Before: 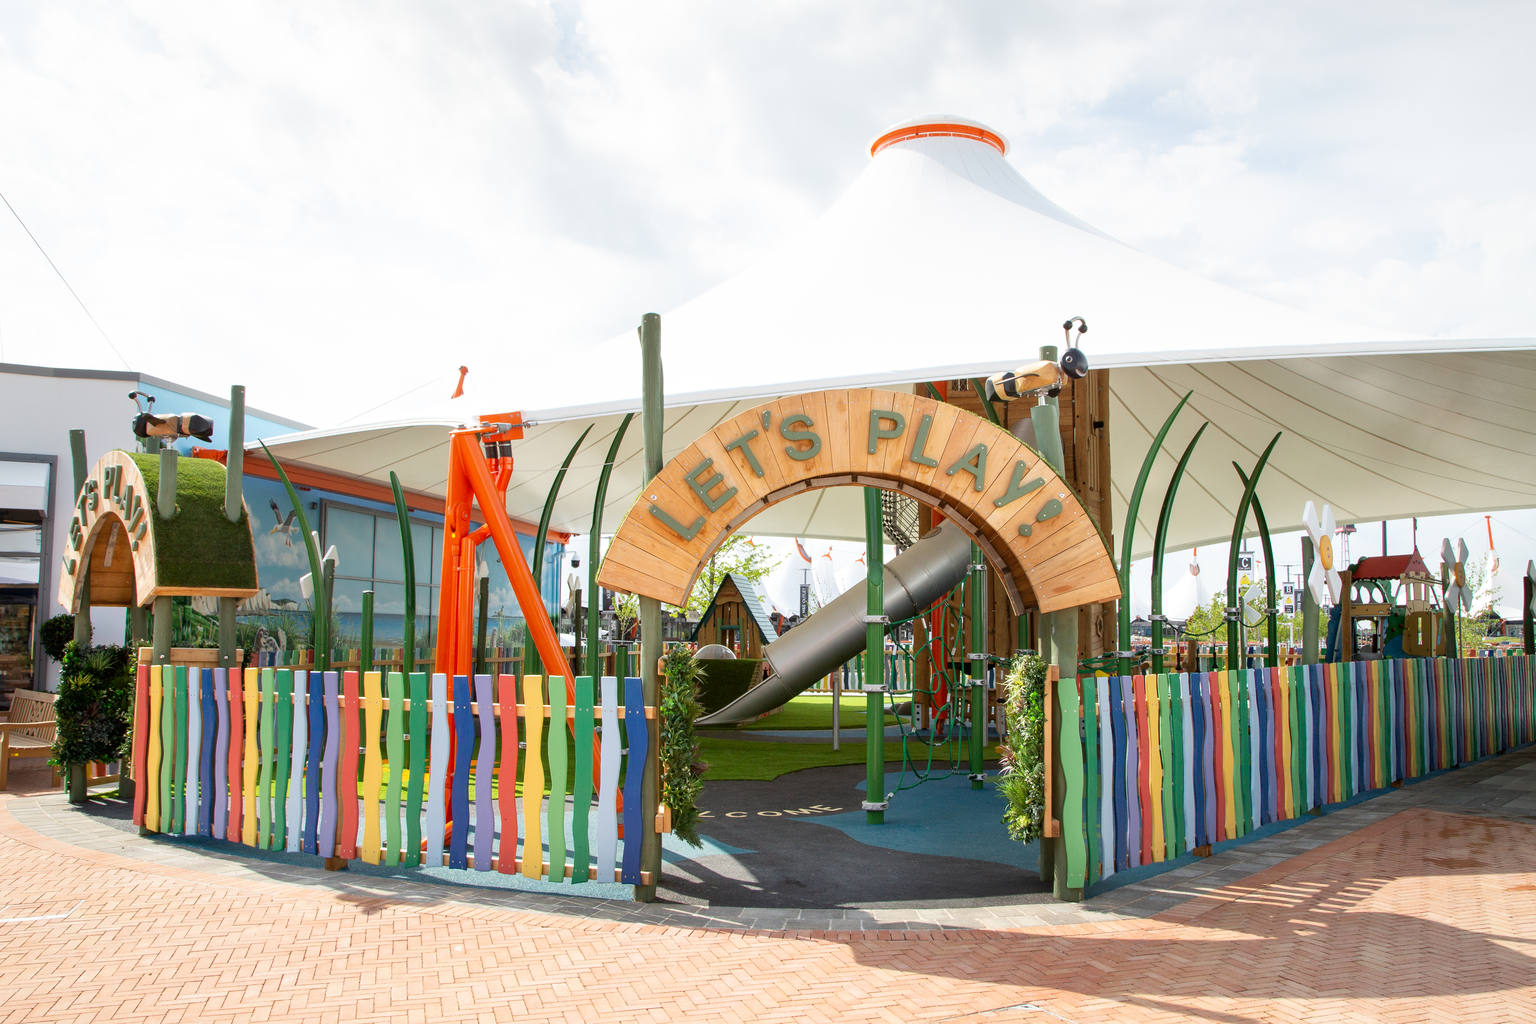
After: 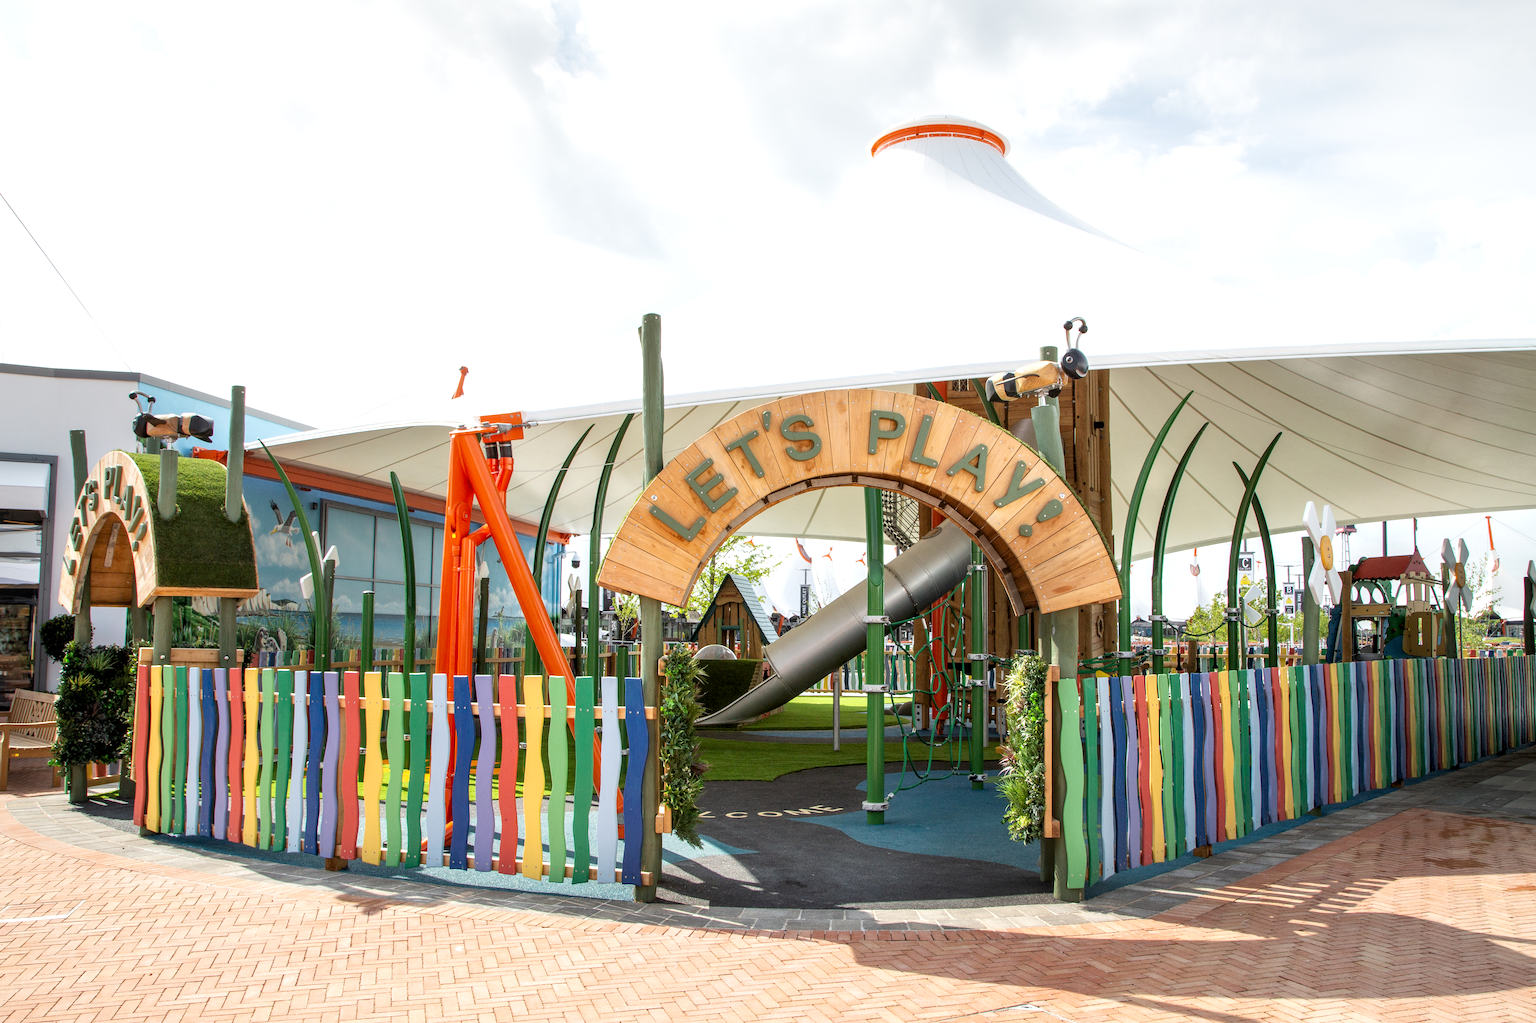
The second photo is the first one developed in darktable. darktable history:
local contrast: on, module defaults
levels: black 0.028%, levels [0.031, 0.5, 0.969]
